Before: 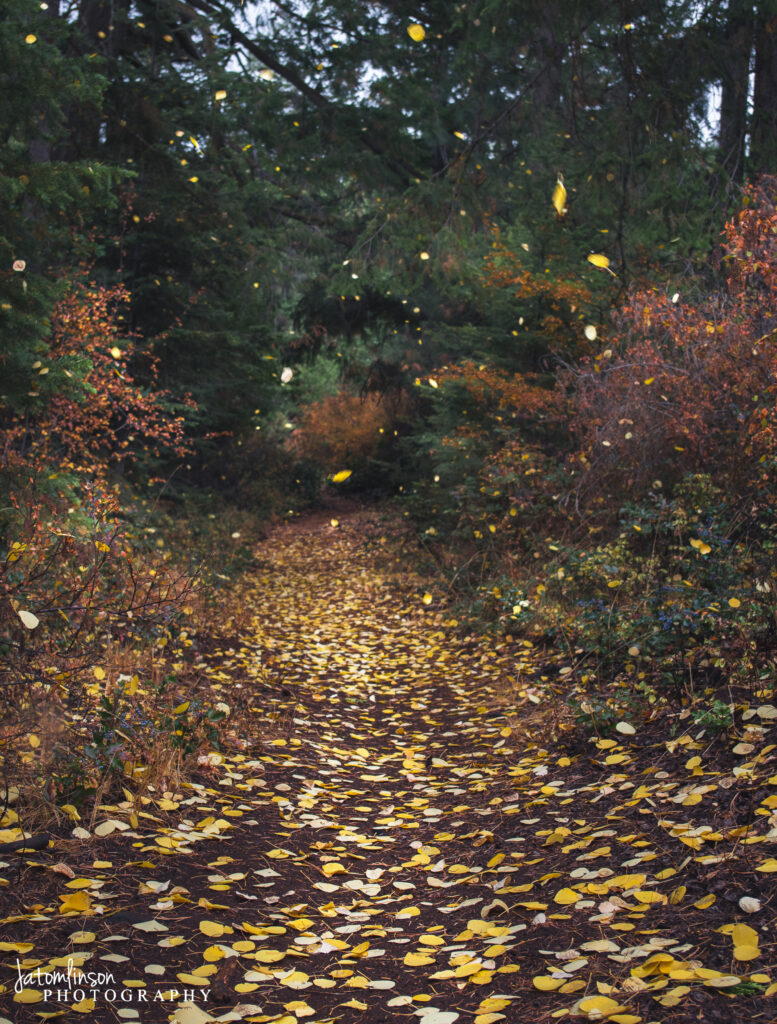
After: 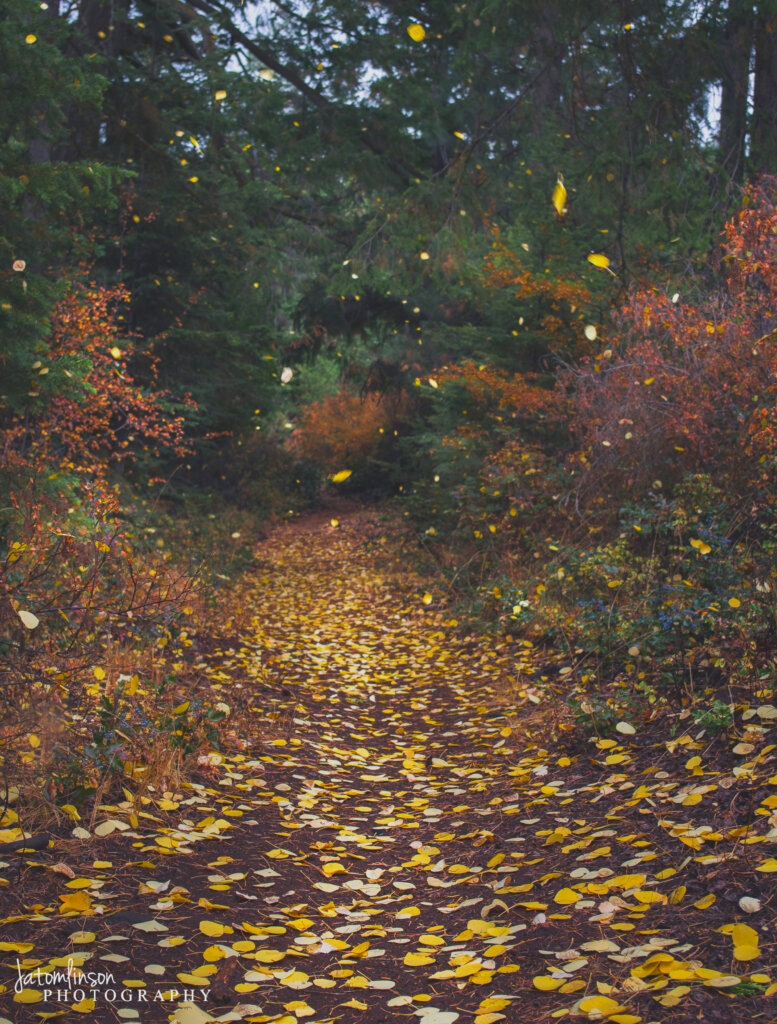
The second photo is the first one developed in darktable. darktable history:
contrast brightness saturation: contrast -0.181, saturation 0.189
